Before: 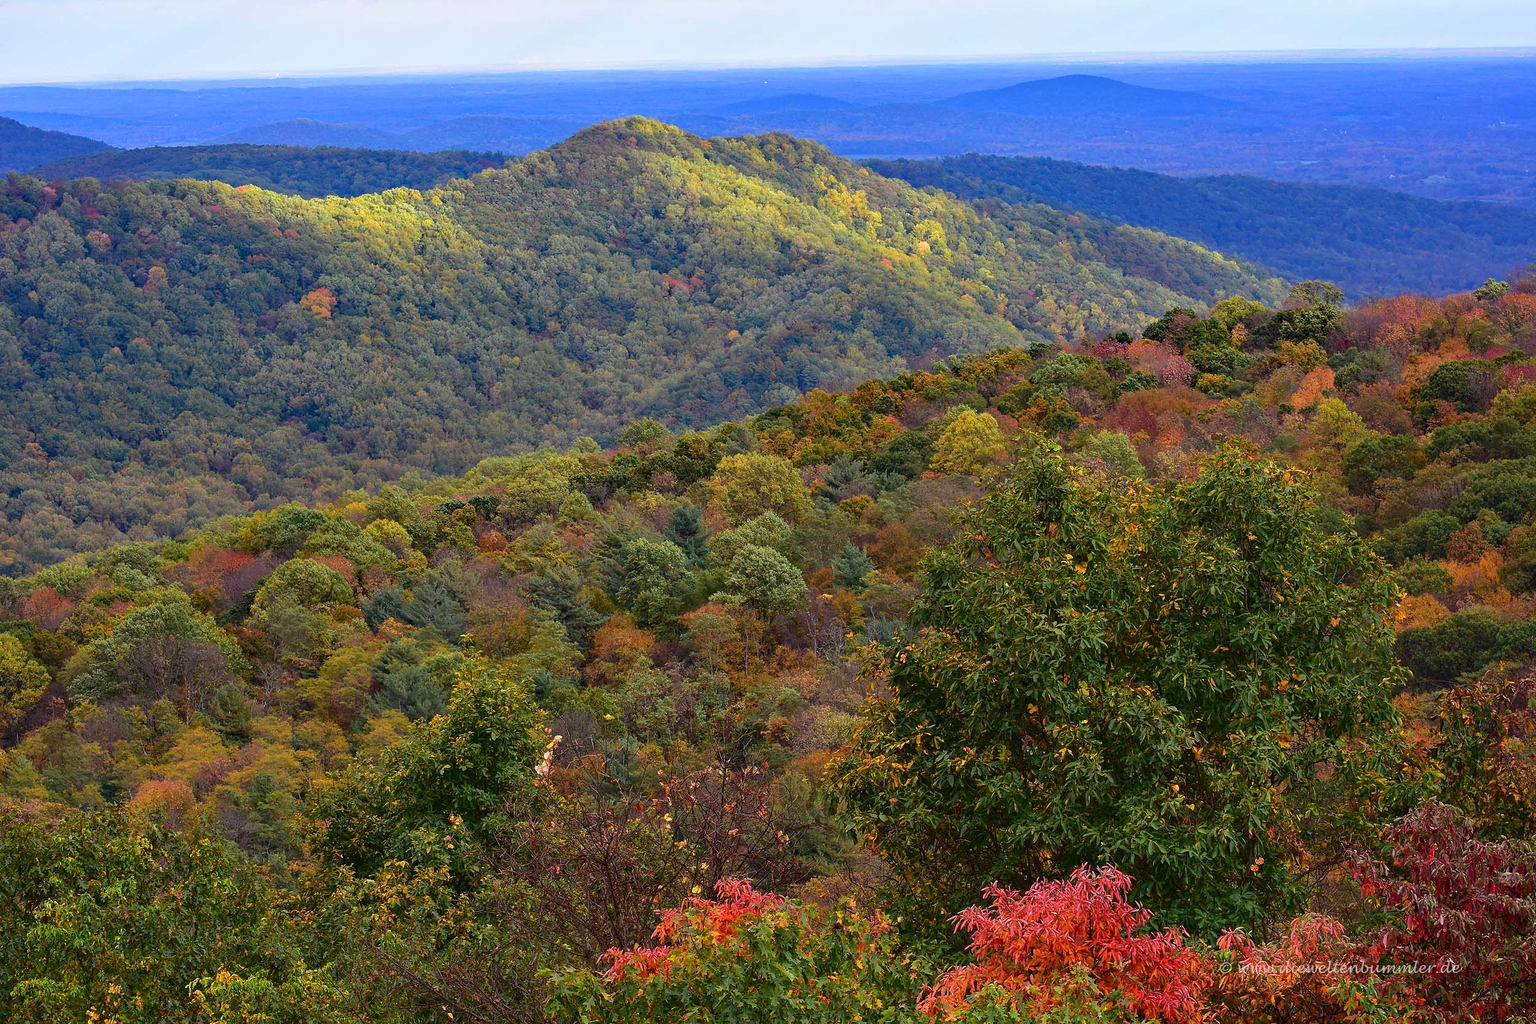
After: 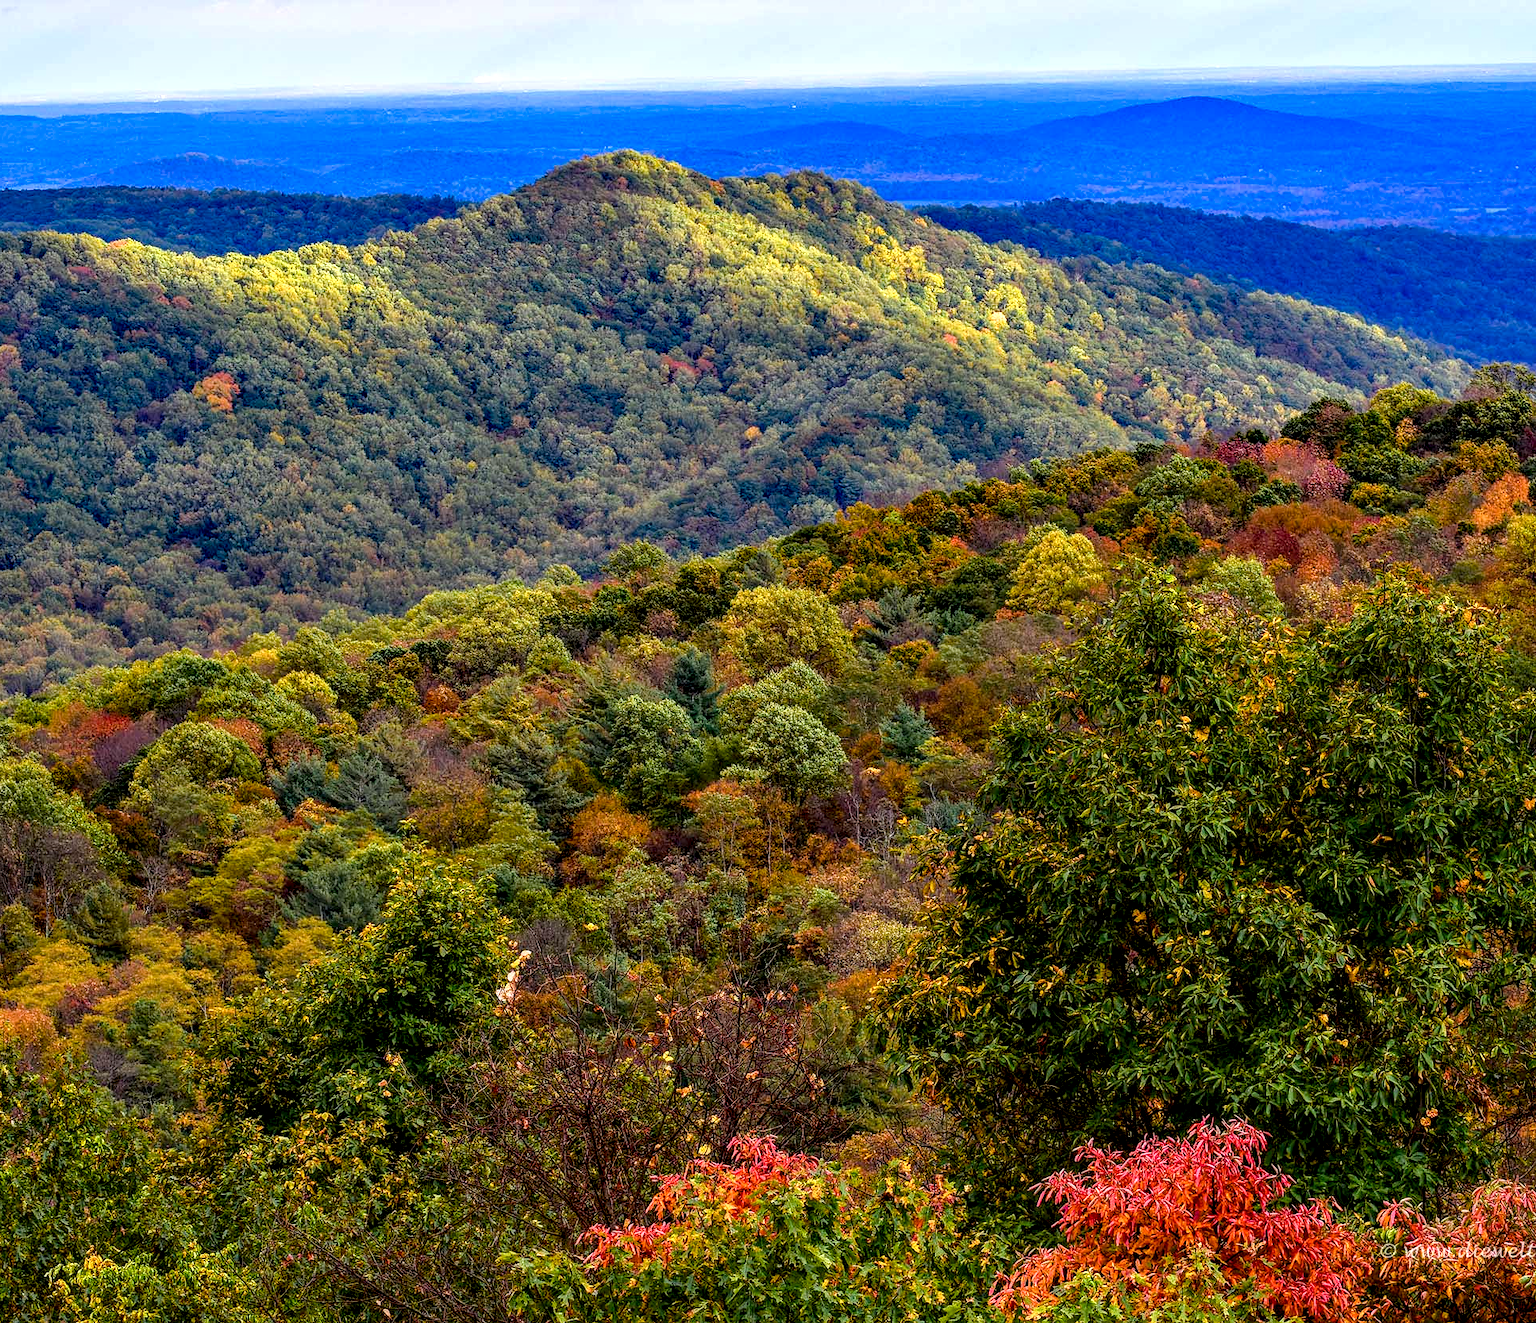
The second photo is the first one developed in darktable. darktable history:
local contrast: highlights 19%, detail 187%
color balance rgb: linear chroma grading › global chroma 20.042%, perceptual saturation grading › global saturation 0.271%, perceptual saturation grading › highlights -9.306%, perceptual saturation grading › mid-tones 18.143%, perceptual saturation grading › shadows 28.502%
crop: left 9.869%, right 12.702%
